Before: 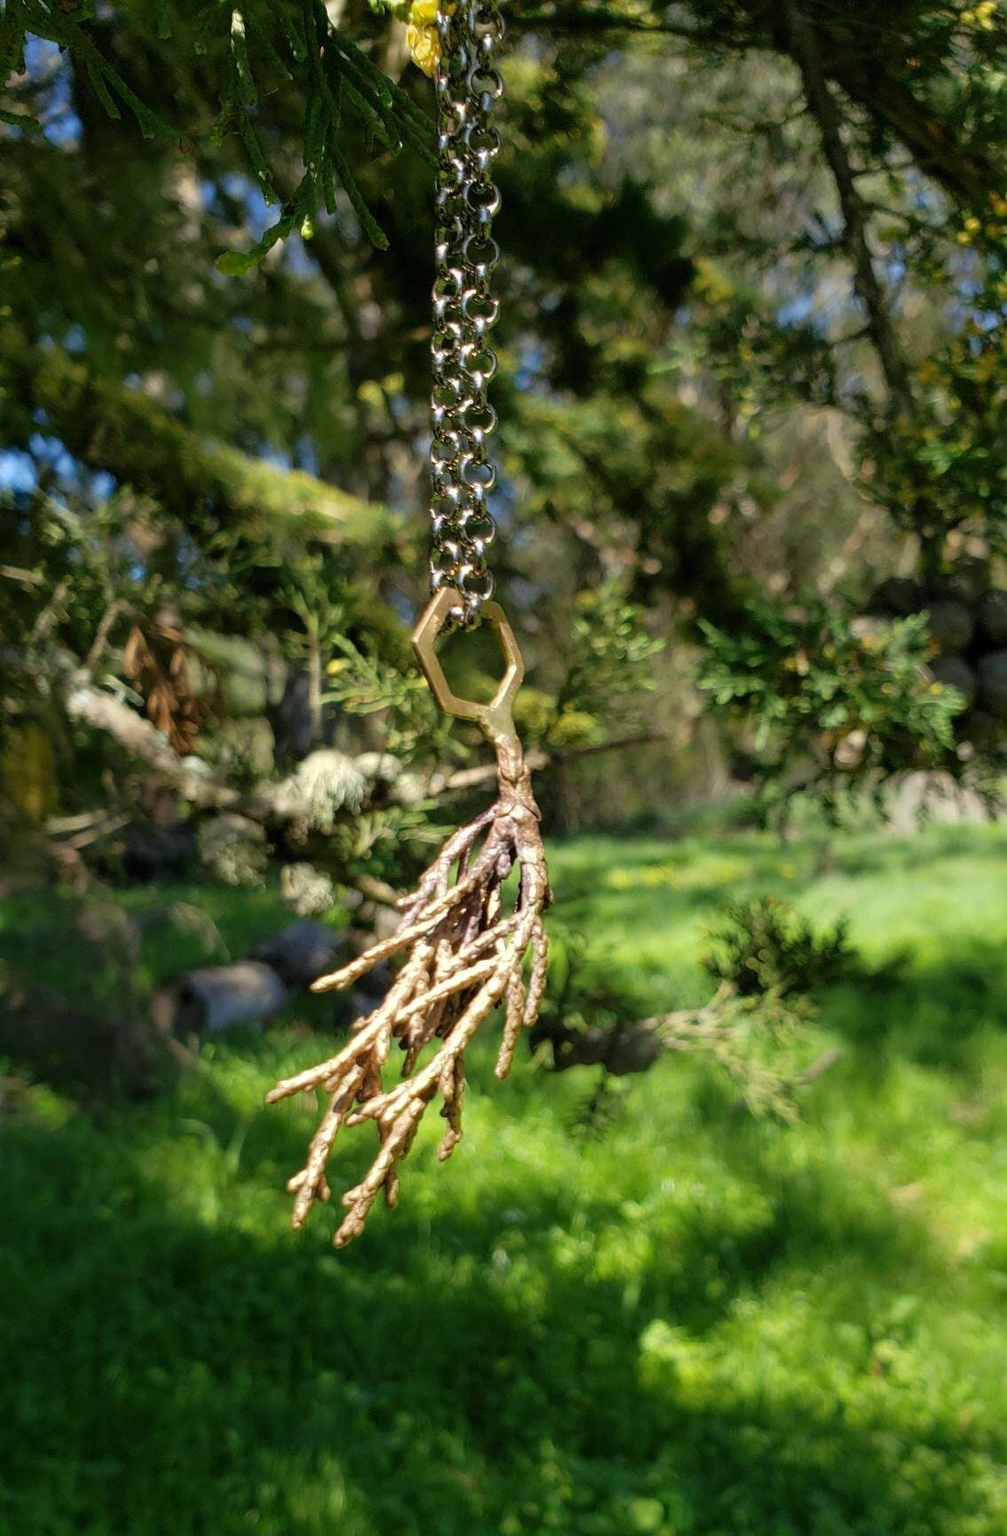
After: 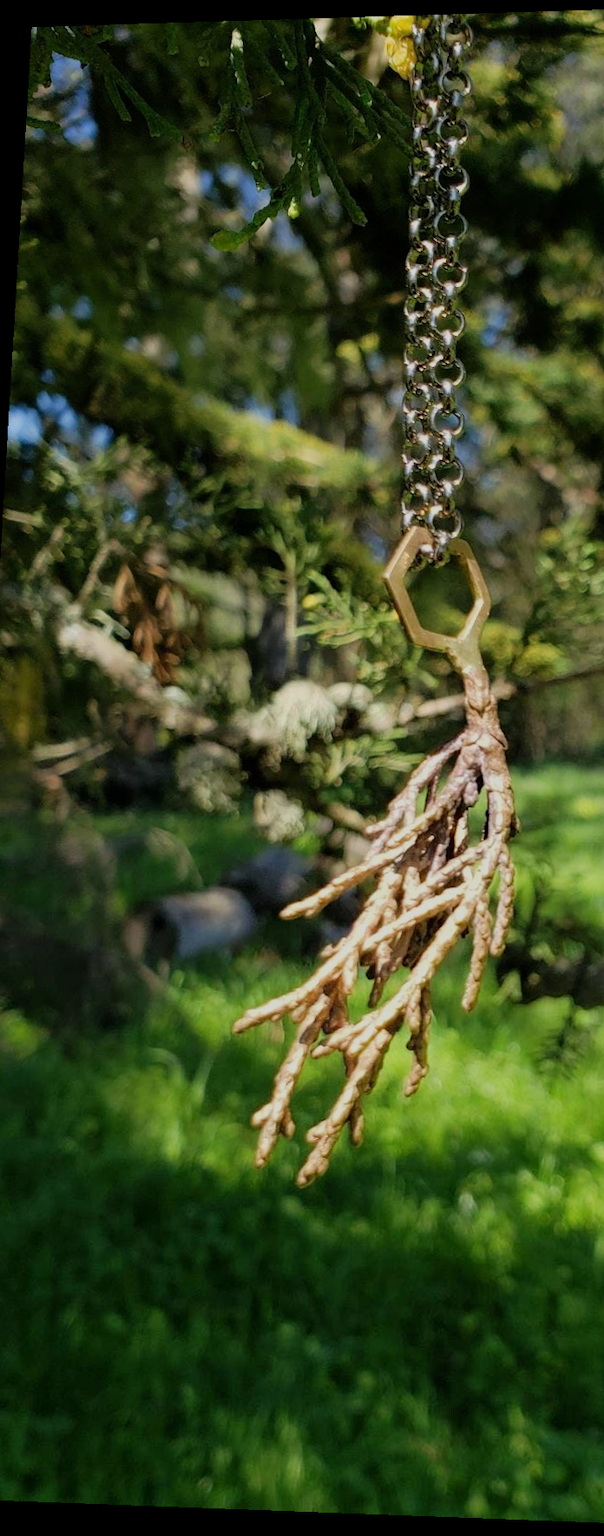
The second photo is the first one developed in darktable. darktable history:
rotate and perspective: rotation 0.128°, lens shift (vertical) -0.181, lens shift (horizontal) -0.044, shear 0.001, automatic cropping off
crop: left 5.114%, right 38.589%
filmic rgb: black relative exposure -16 EV, white relative exposure 4.97 EV, hardness 6.25
